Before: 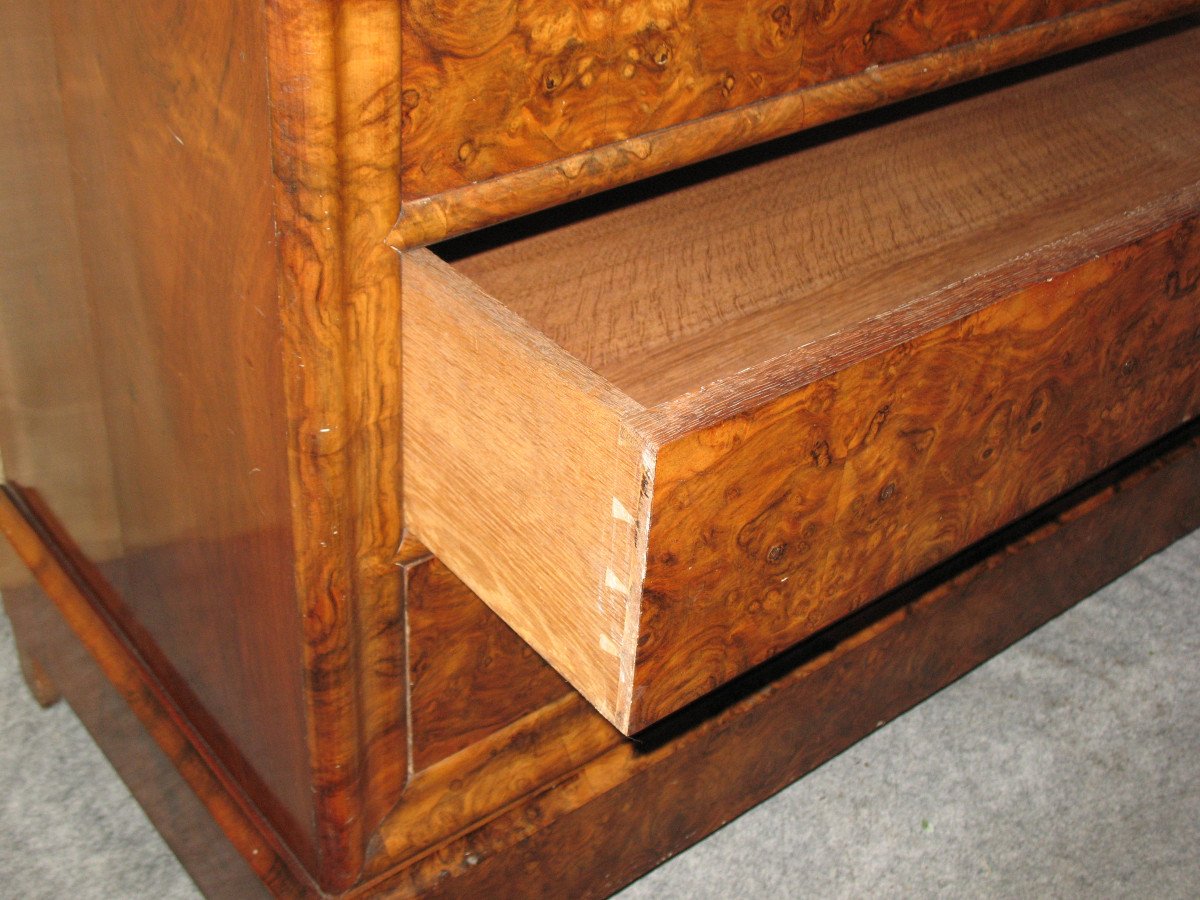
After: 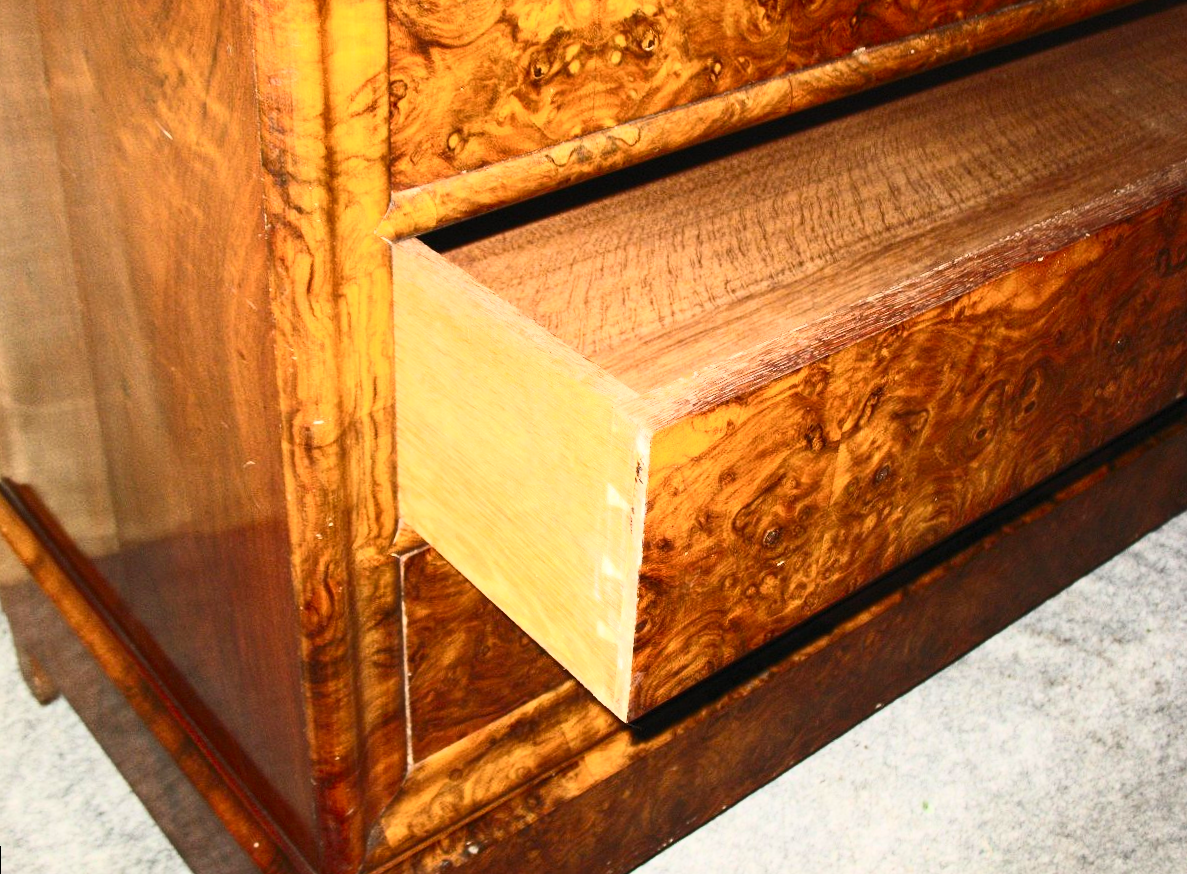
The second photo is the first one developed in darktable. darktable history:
rotate and perspective: rotation -1°, crop left 0.011, crop right 0.989, crop top 0.025, crop bottom 0.975
color balance rgb: perceptual saturation grading › global saturation 10%, global vibrance 10%
contrast brightness saturation: contrast 0.62, brightness 0.34, saturation 0.14
